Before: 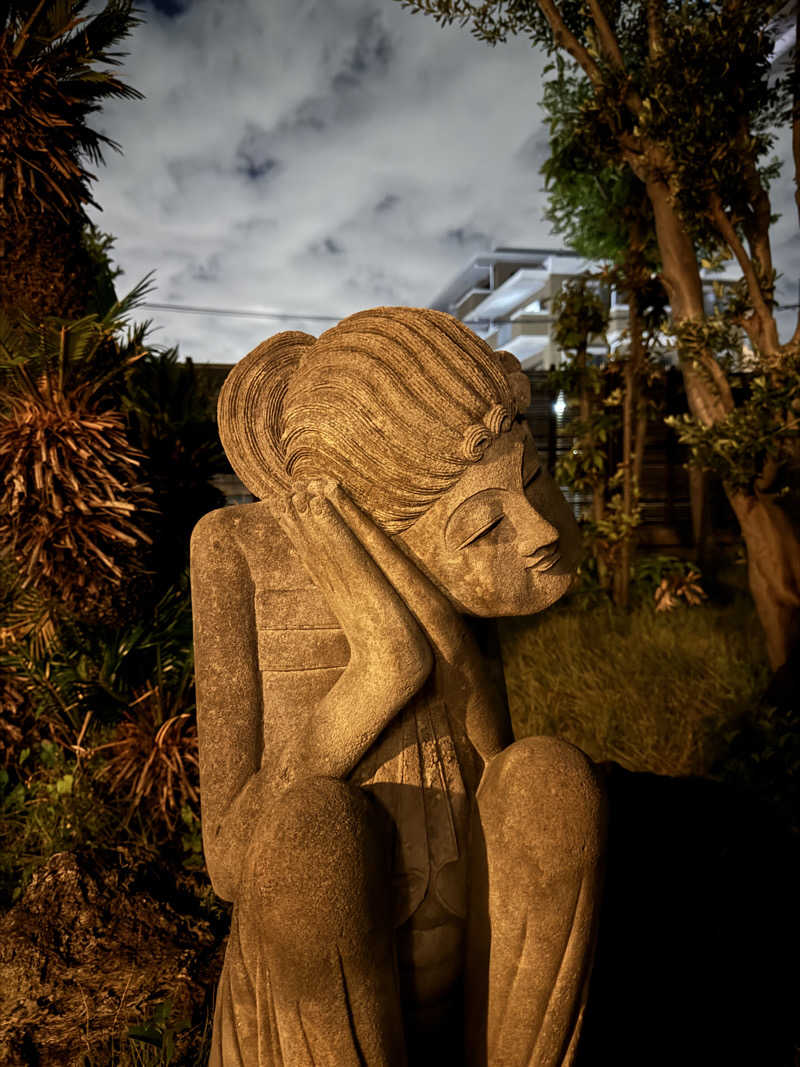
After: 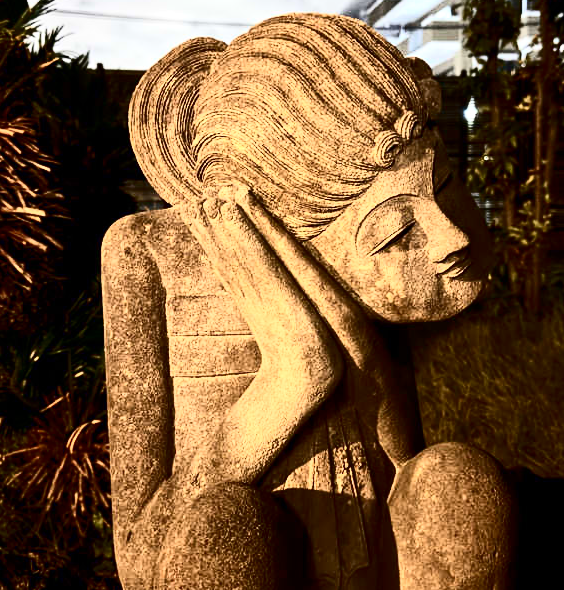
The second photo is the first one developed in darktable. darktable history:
exposure: exposure 0.602 EV, compensate highlight preservation false
crop: left 11.17%, top 27.573%, right 18.253%, bottom 17.111%
contrast brightness saturation: contrast 0.481, saturation -0.094
